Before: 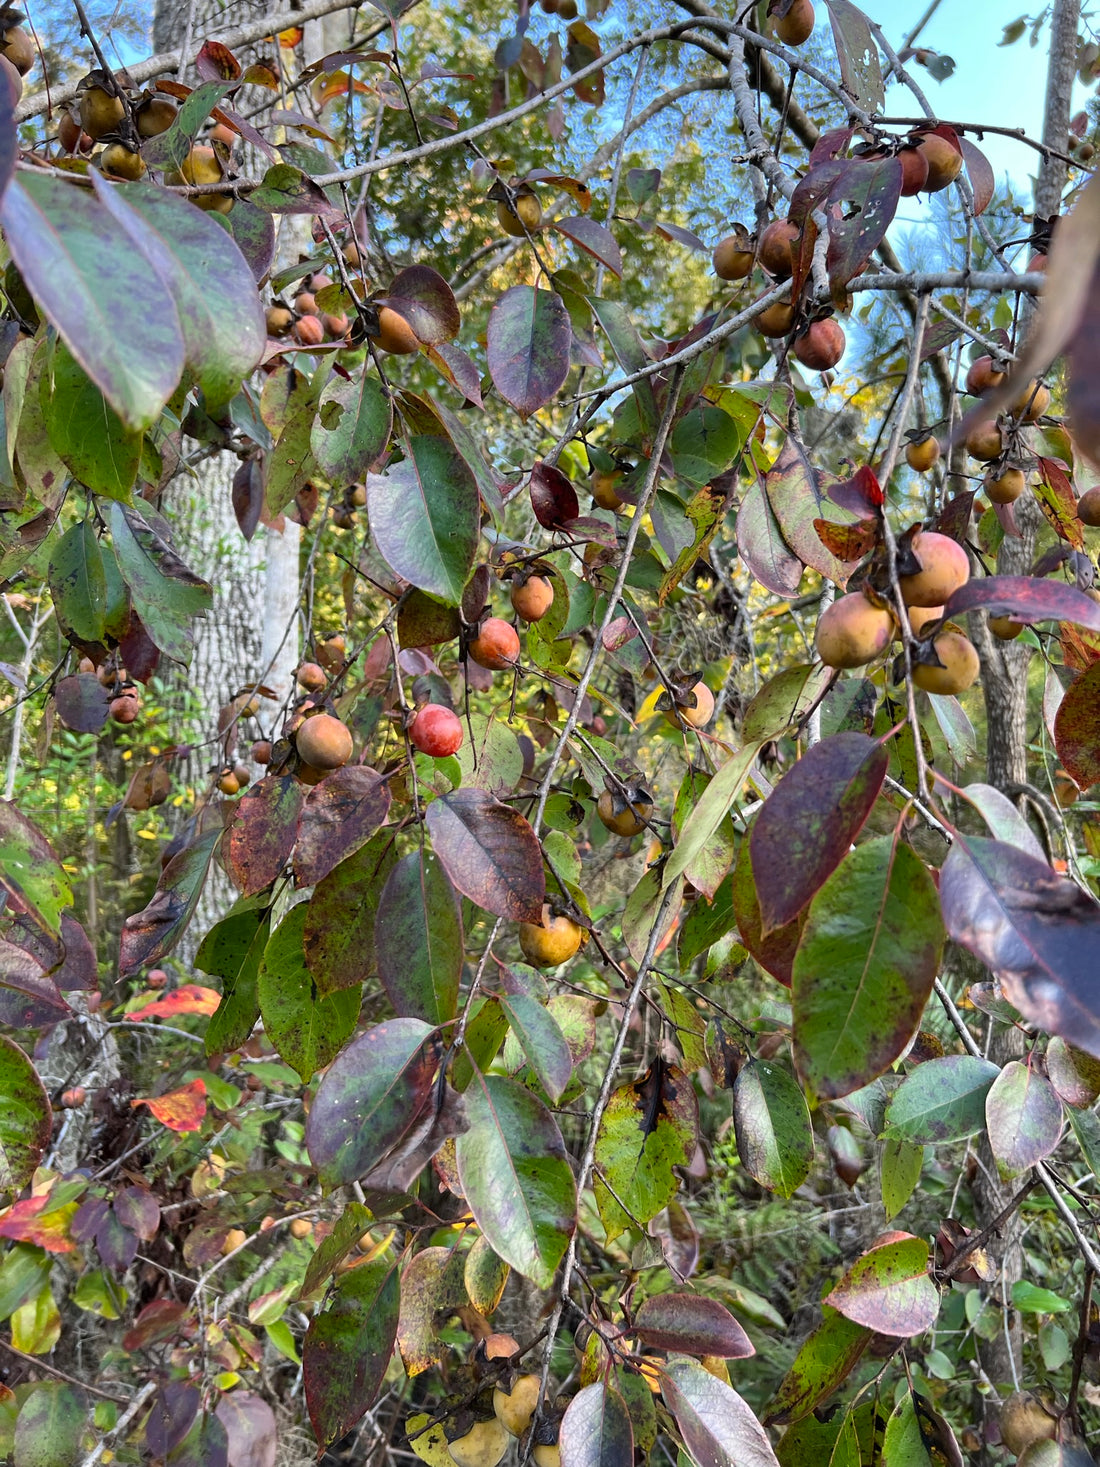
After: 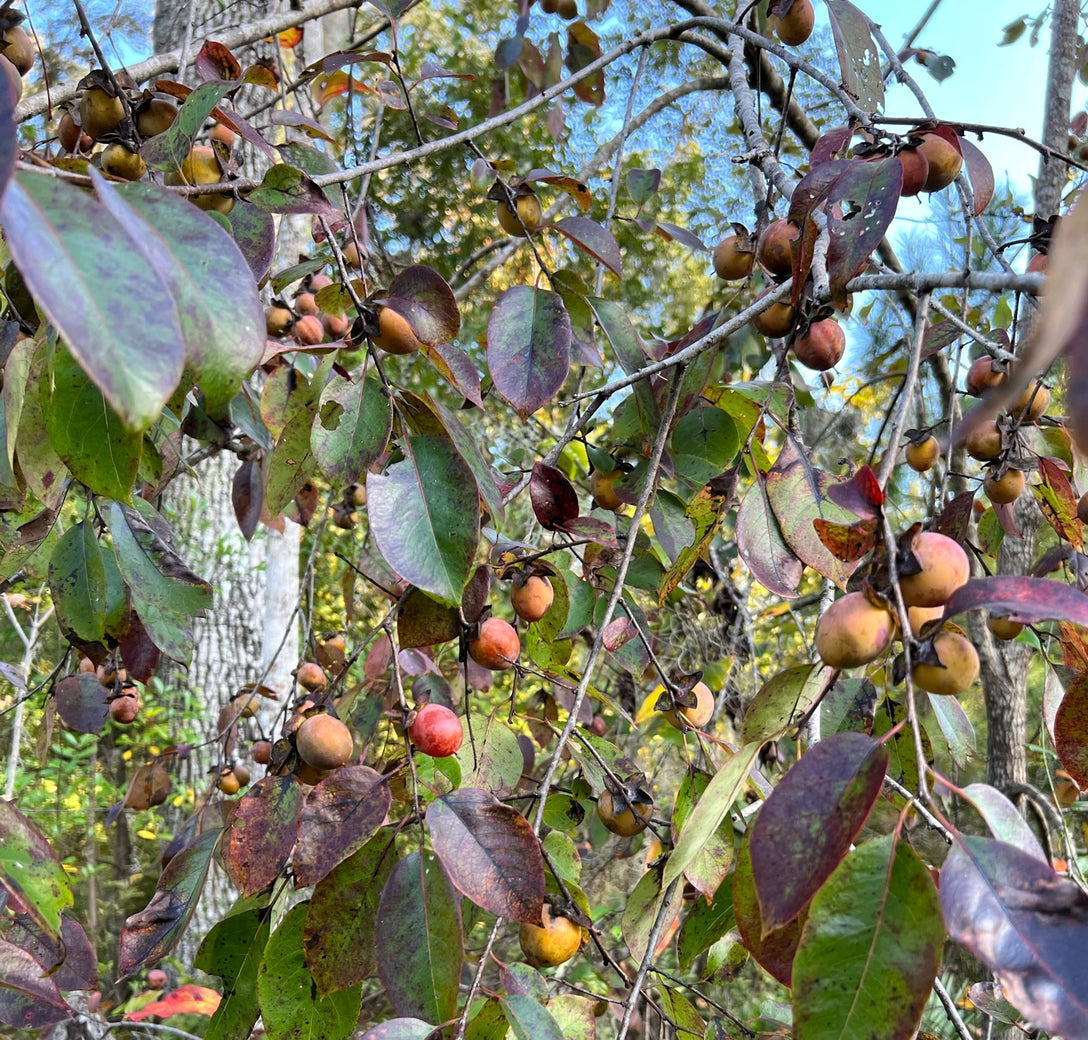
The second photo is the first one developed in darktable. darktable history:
crop: right 0%, bottom 28.858%
levels: black 0.086%, levels [0.016, 0.484, 0.953]
